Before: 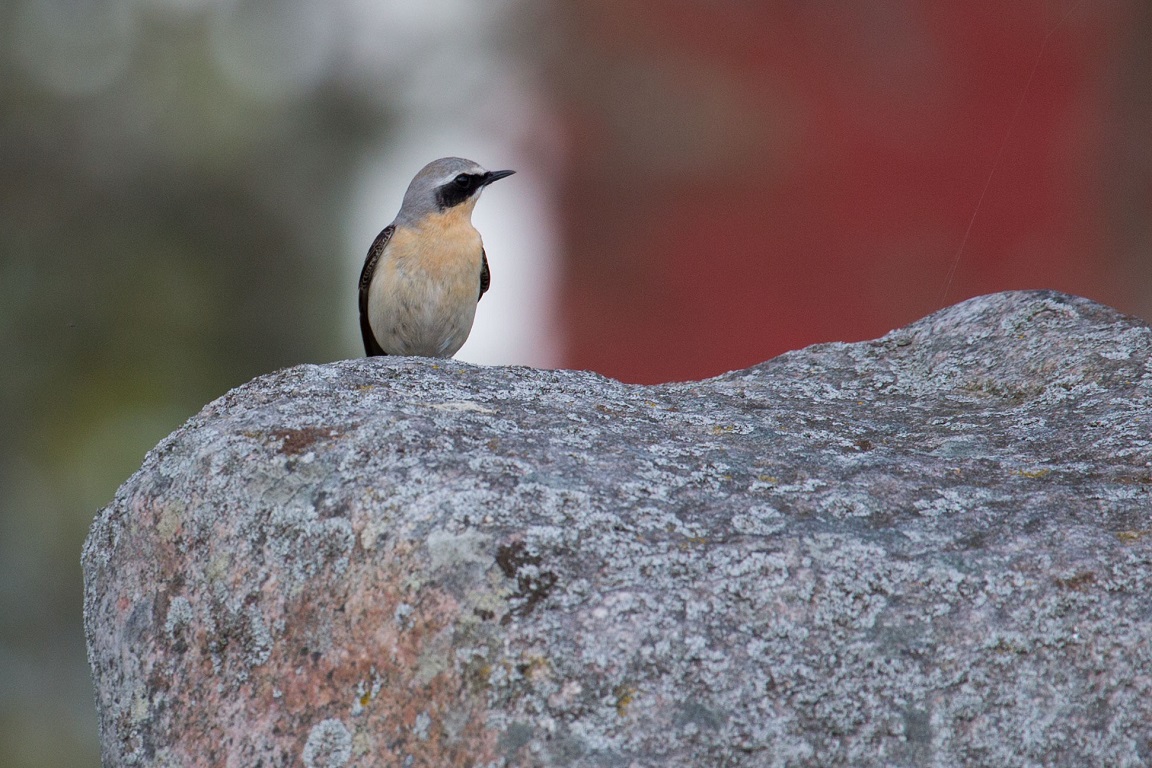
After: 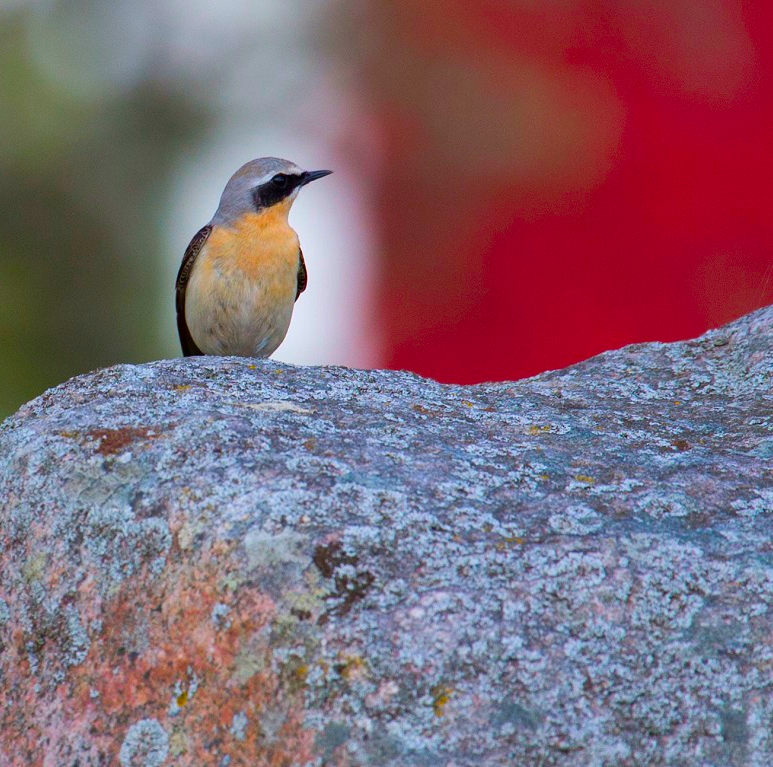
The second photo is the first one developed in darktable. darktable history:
crop and rotate: left 15.919%, right 16.917%
shadows and highlights: shadows 32.5, highlights -46.11, compress 49.79%, soften with gaussian
color correction: highlights b* -0.033, saturation 2.2
